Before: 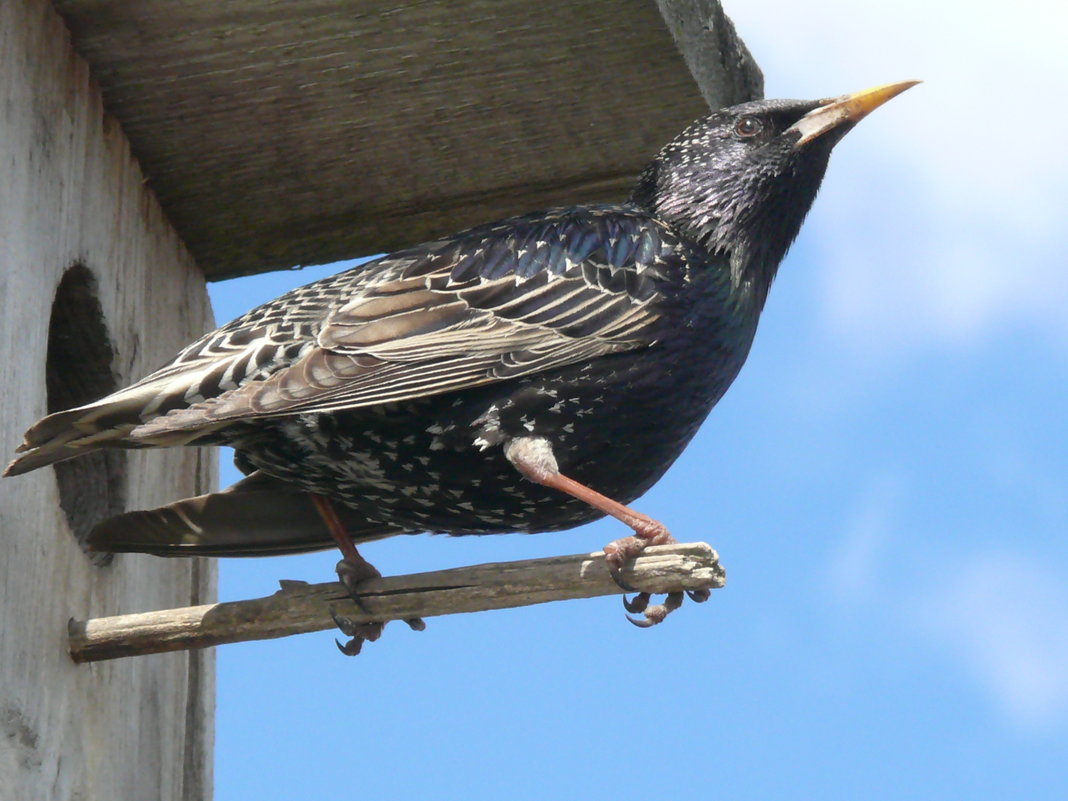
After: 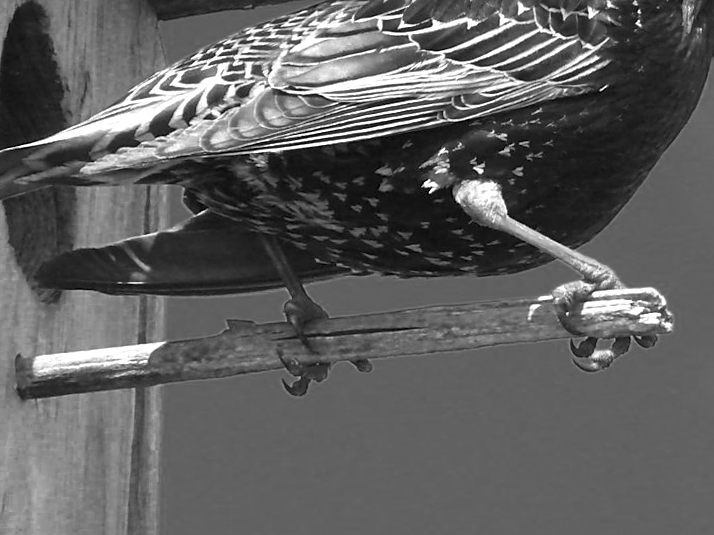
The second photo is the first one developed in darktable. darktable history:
color zones: curves: ch0 [(0, 0.554) (0.146, 0.662) (0.293, 0.86) (0.503, 0.774) (0.637, 0.106) (0.74, 0.072) (0.866, 0.488) (0.998, 0.569)]; ch1 [(0, 0) (0.143, 0) (0.286, 0) (0.429, 0) (0.571, 0) (0.714, 0) (0.857, 0)]
sharpen: on, module defaults
crop and rotate: angle -0.82°, left 3.85%, top 31.828%, right 27.992%
